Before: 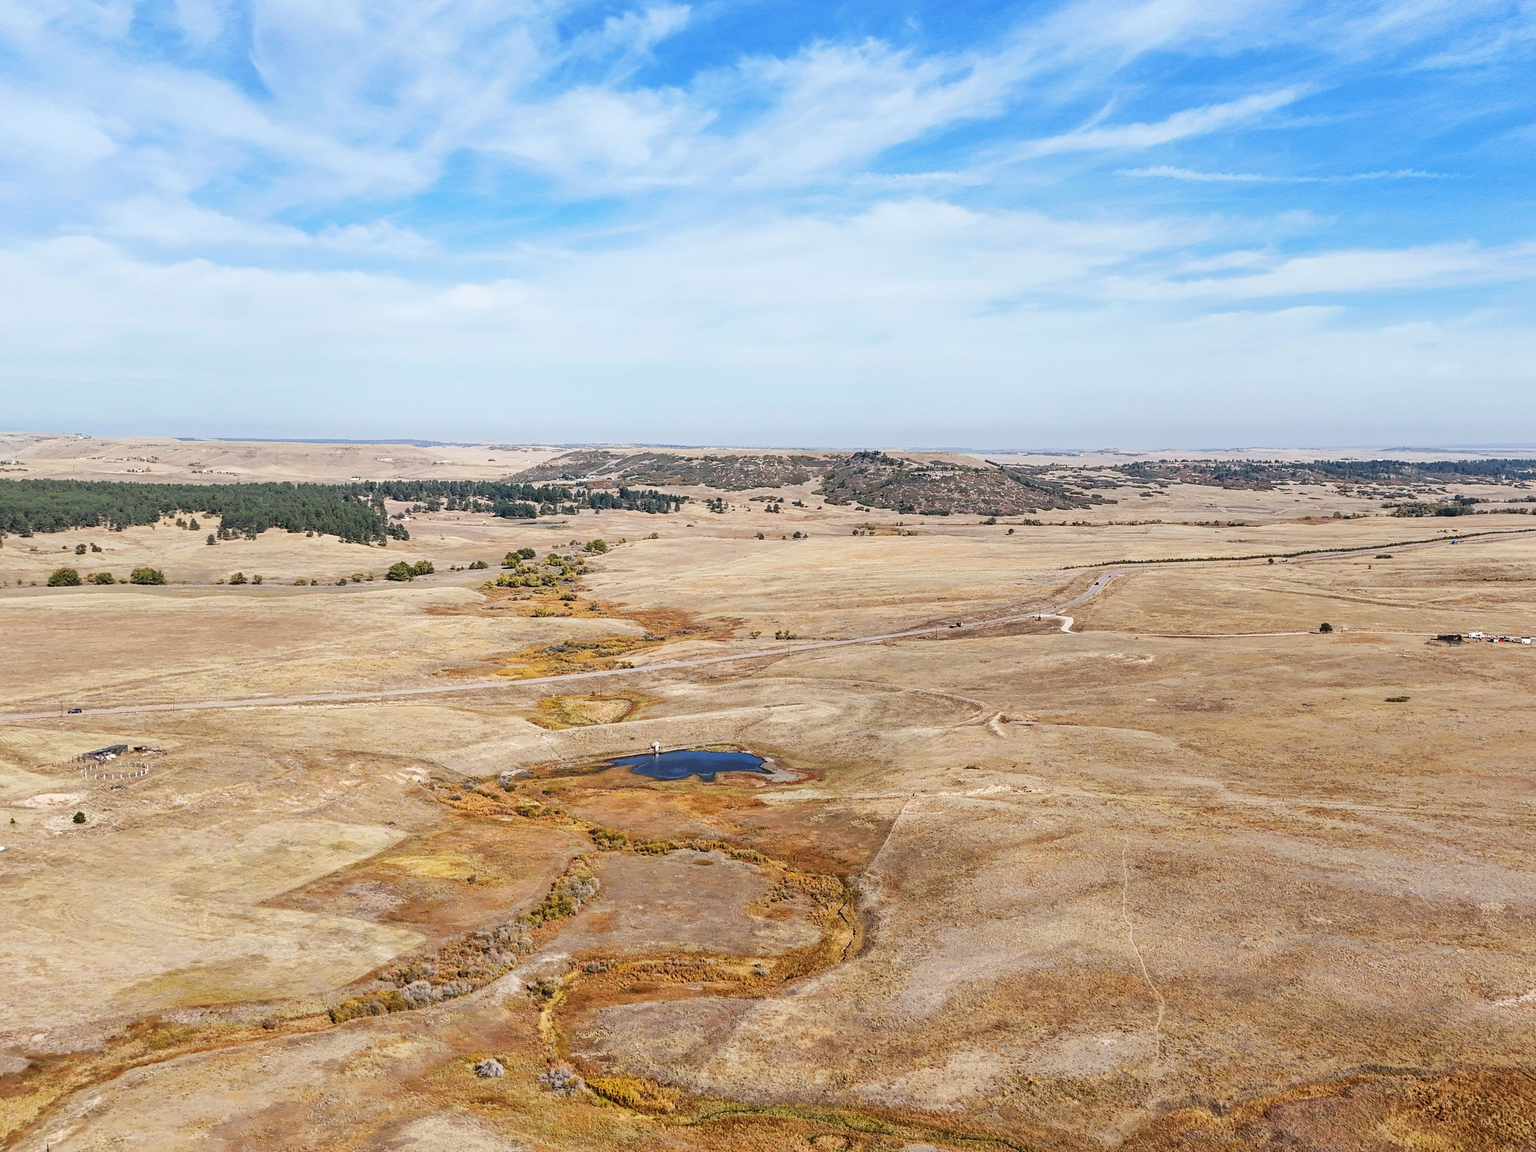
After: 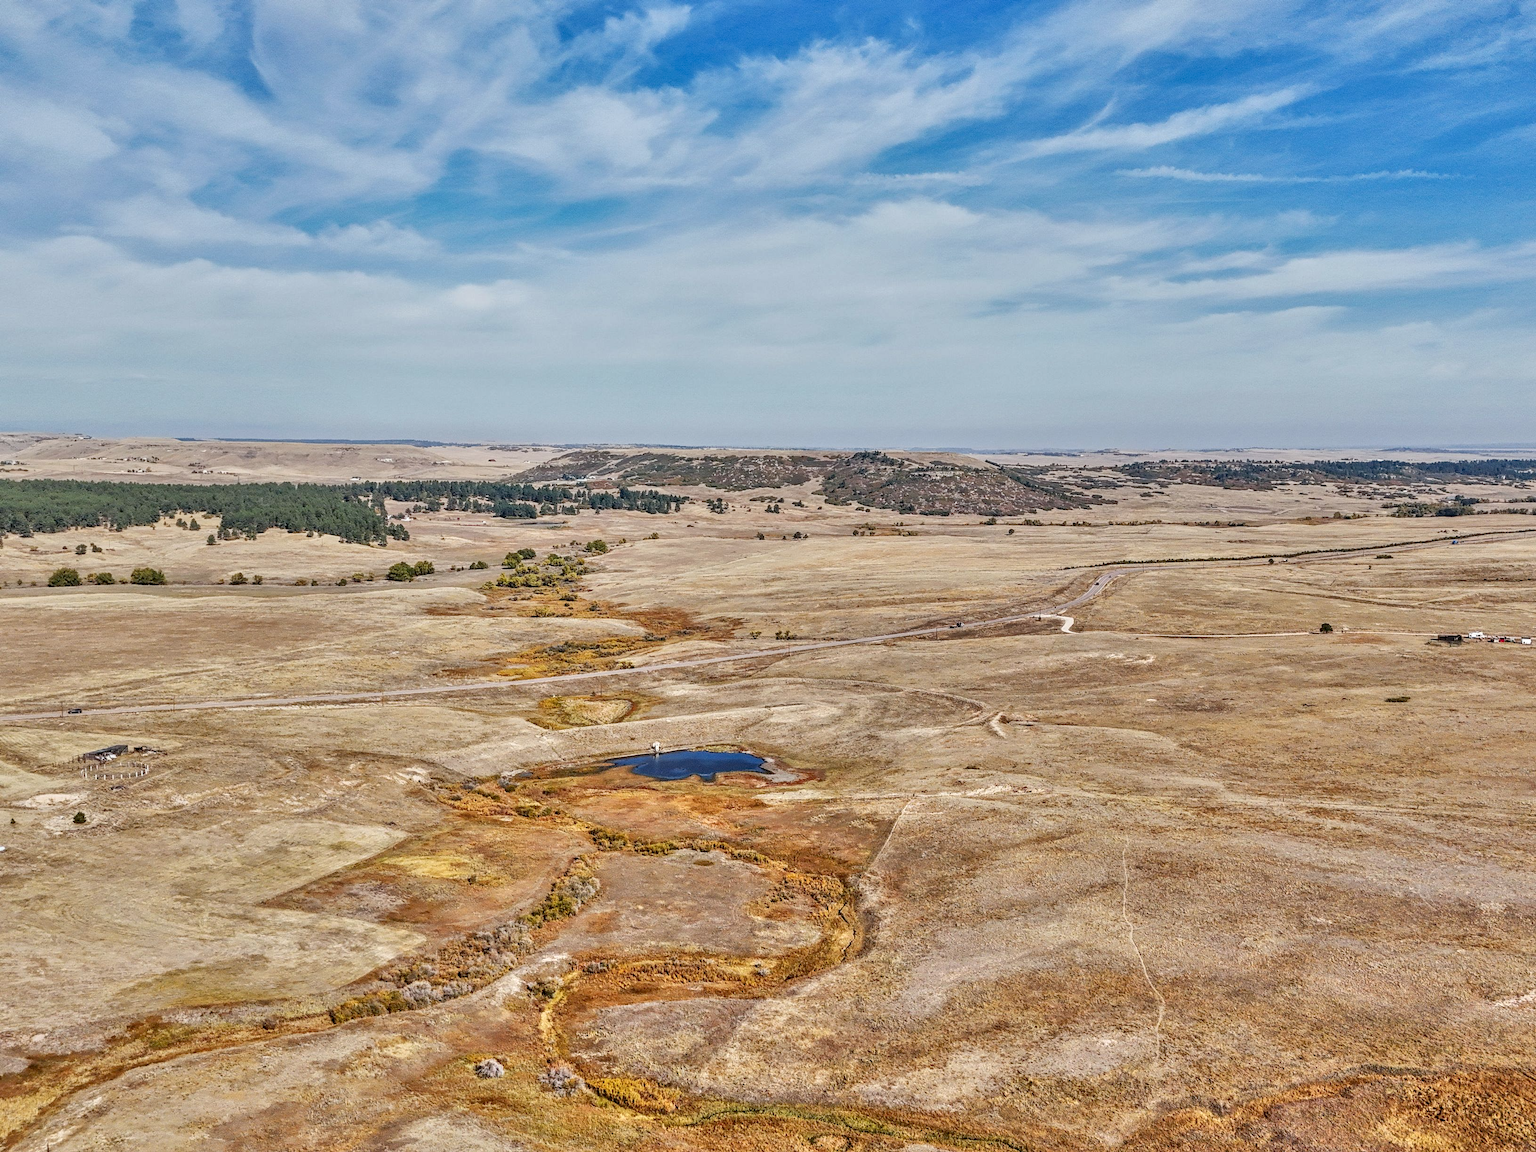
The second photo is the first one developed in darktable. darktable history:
local contrast: detail 140%
tone equalizer: -7 EV 0.15 EV, -6 EV 0.6 EV, -5 EV 1.15 EV, -4 EV 1.33 EV, -3 EV 1.15 EV, -2 EV 0.6 EV, -1 EV 0.15 EV, mask exposure compensation -0.5 EV
exposure: exposure -0.492 EV, compensate highlight preservation false
shadows and highlights: soften with gaussian
